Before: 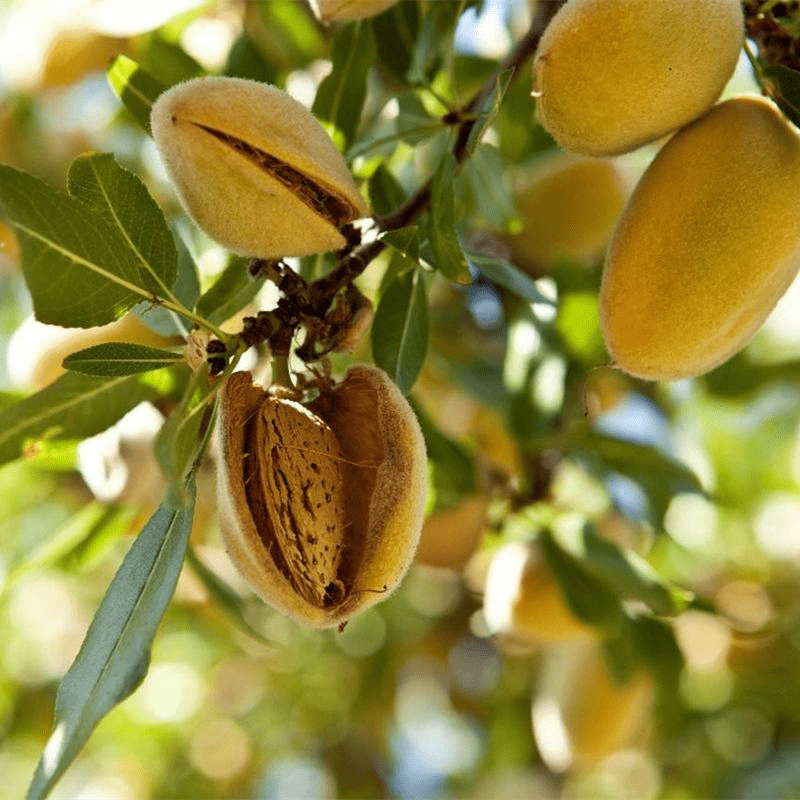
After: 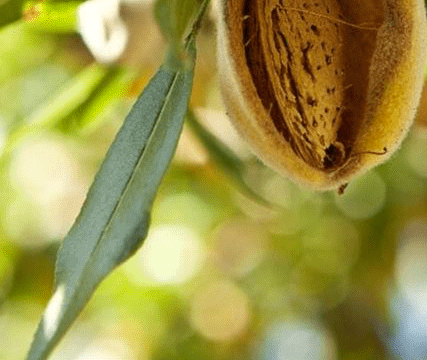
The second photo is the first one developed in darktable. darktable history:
color correction: highlights b* 3
crop and rotate: top 54.778%, right 46.61%, bottom 0.159%
